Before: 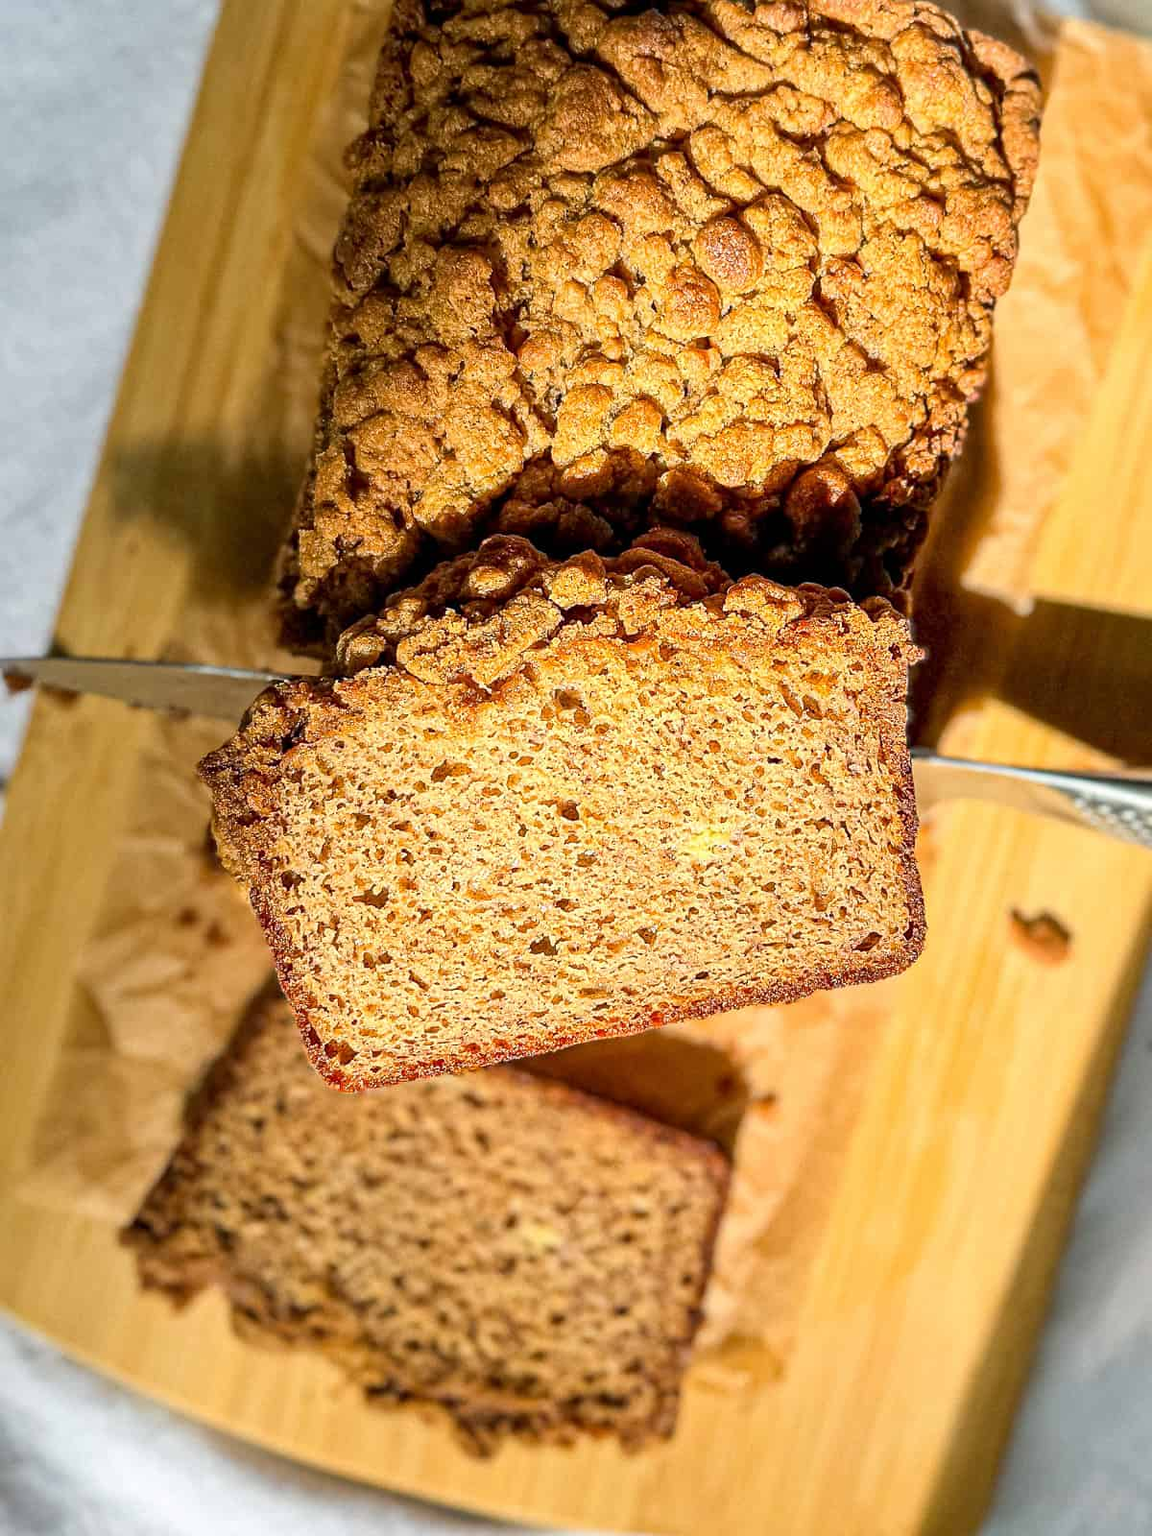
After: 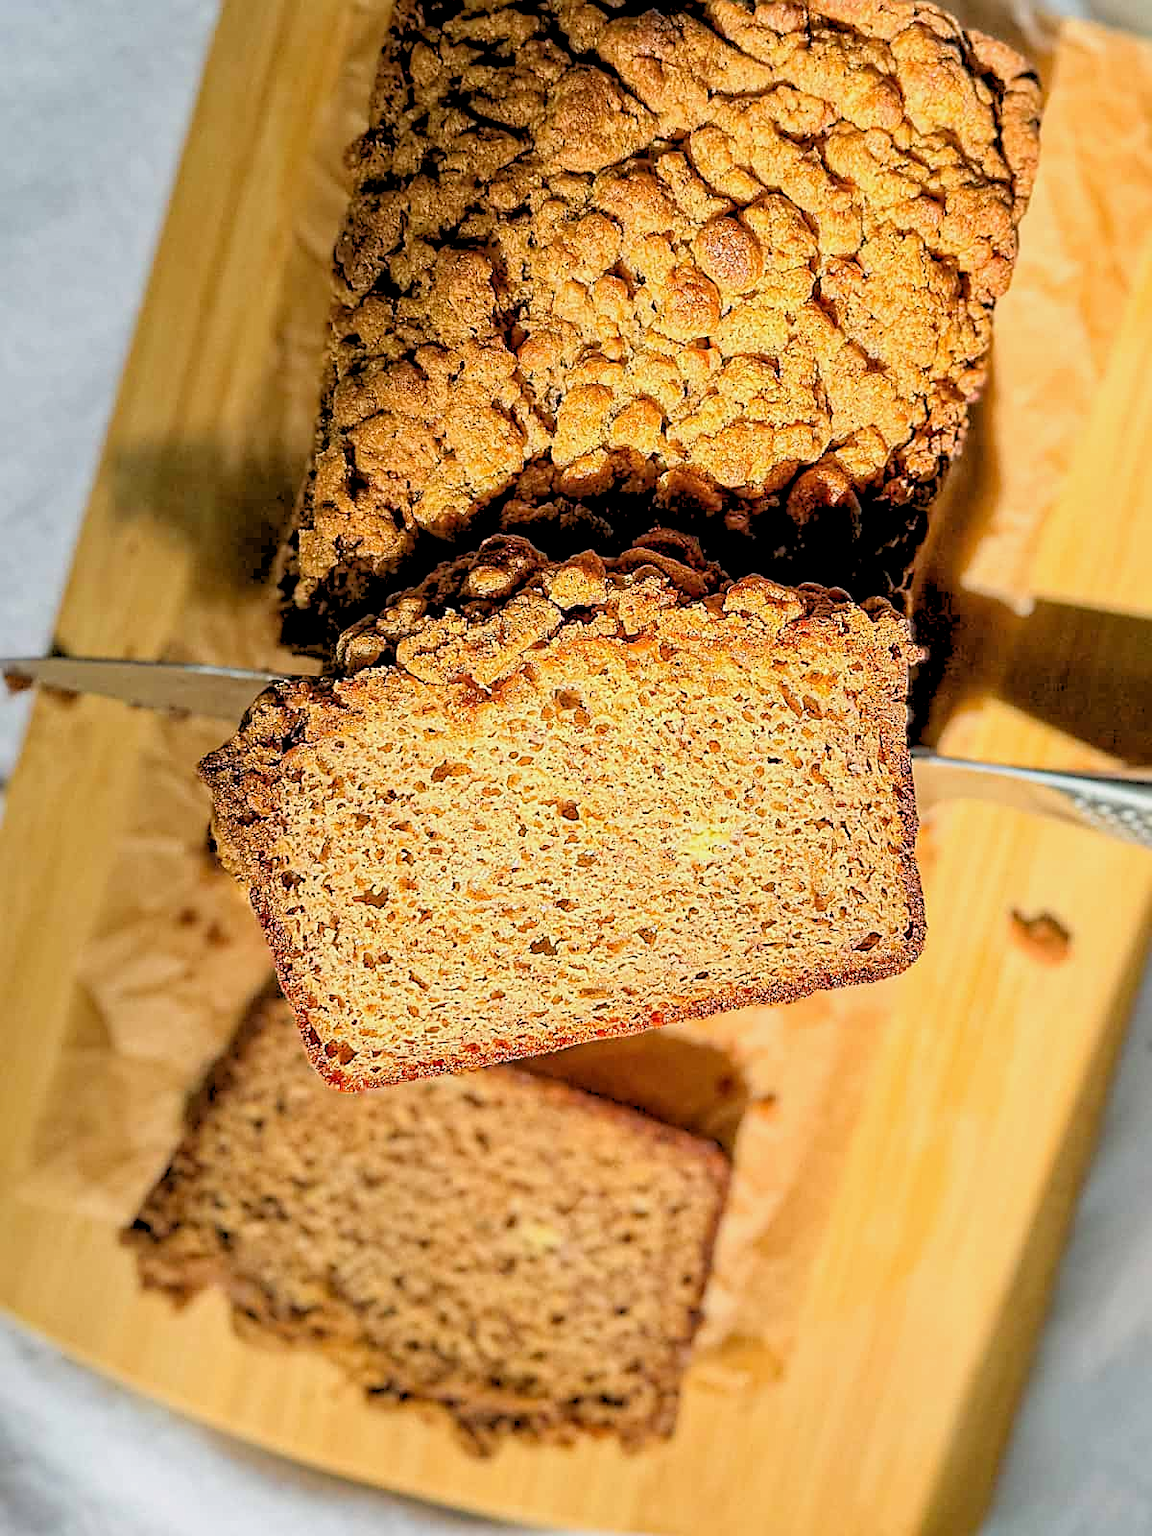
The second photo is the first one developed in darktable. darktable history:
sharpen: on, module defaults
rgb levels: preserve colors sum RGB, levels [[0.038, 0.433, 0.934], [0, 0.5, 1], [0, 0.5, 1]]
